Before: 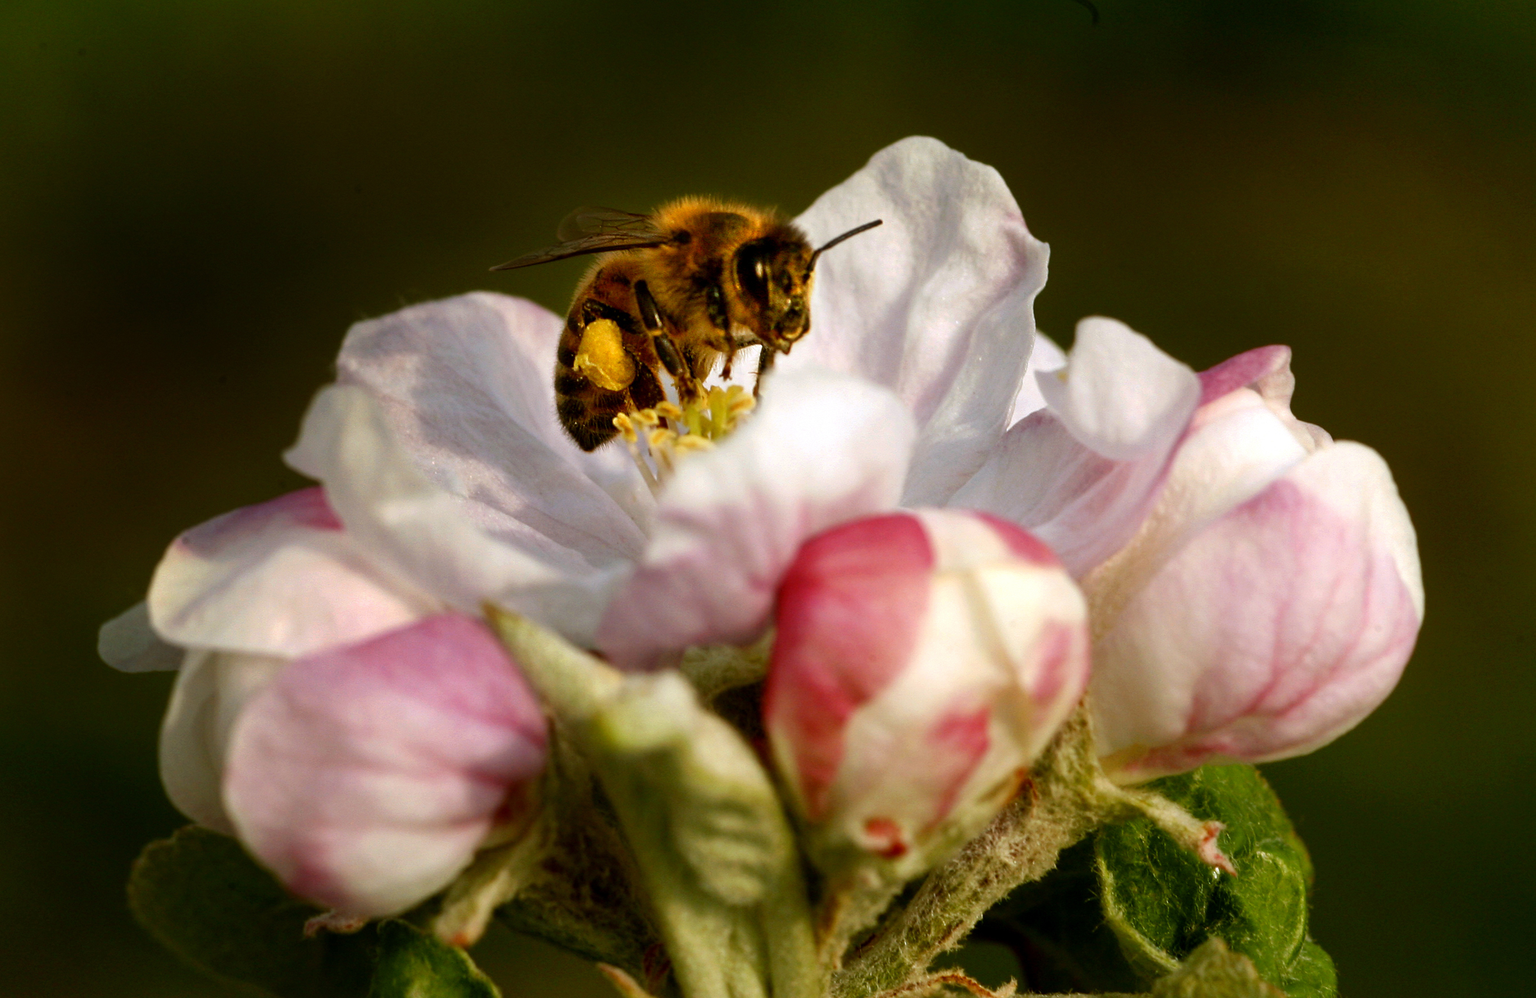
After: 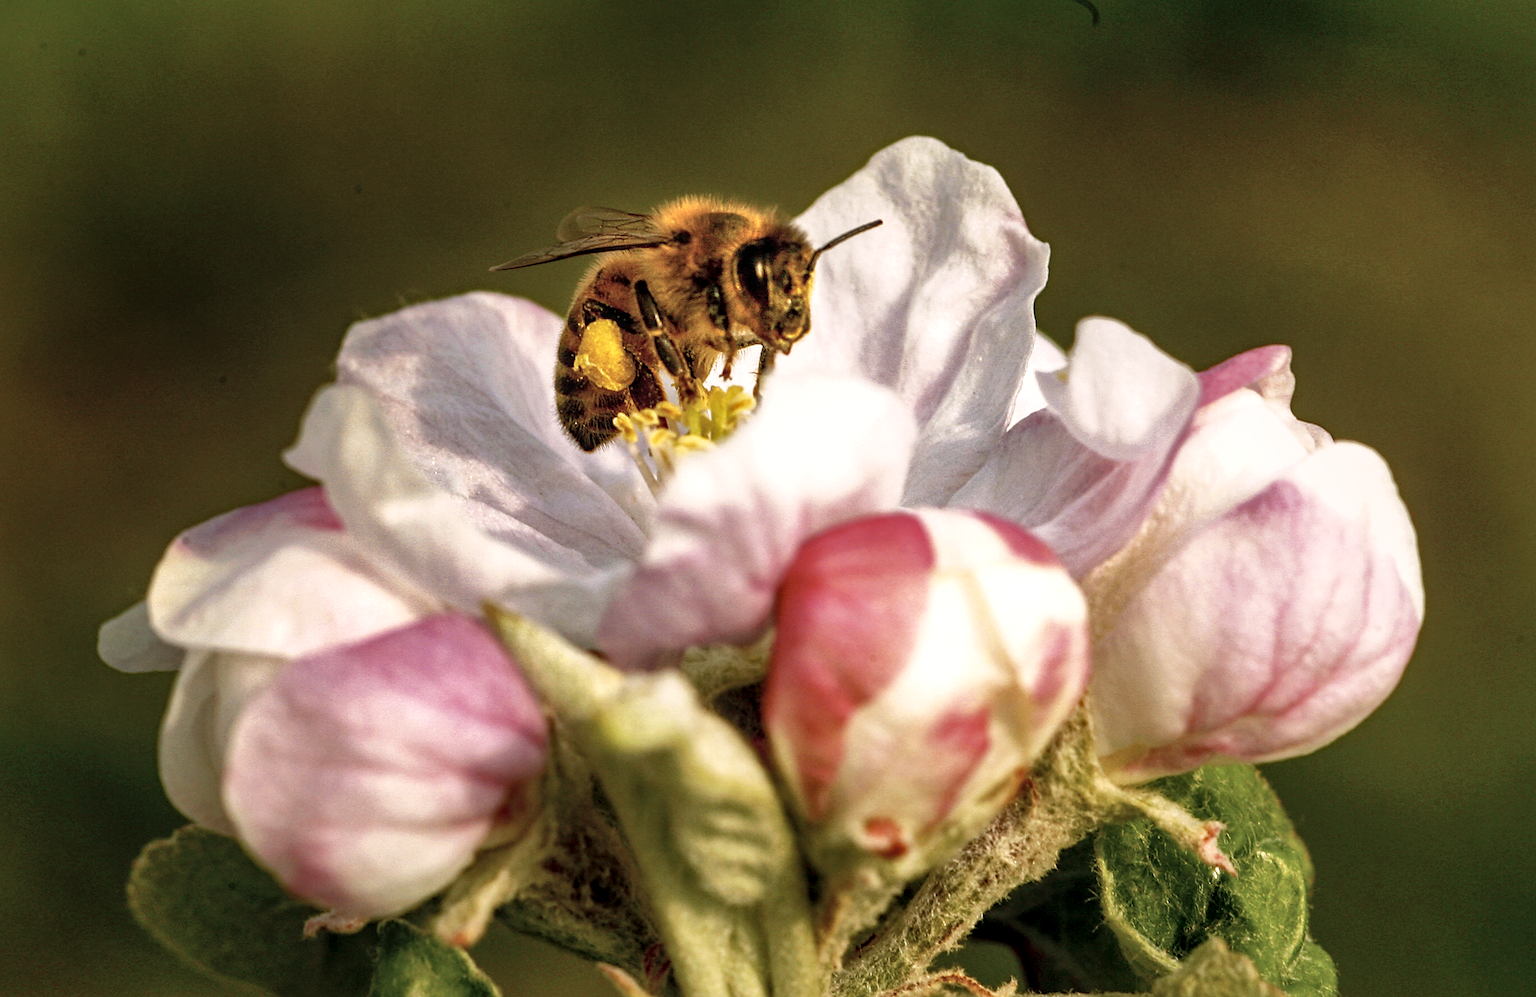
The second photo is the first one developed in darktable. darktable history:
shadows and highlights: on, module defaults
haze removal: compatibility mode true, adaptive false
color correction: highlights a* 5.58, highlights b* 5.16, saturation 0.682
local contrast: on, module defaults
exposure: exposure 0.203 EV, compensate exposure bias true, compensate highlight preservation false
sharpen: radius 1.901, amount 0.415, threshold 1.286
base curve: curves: ch0 [(0, 0) (0.579, 0.807) (1, 1)], preserve colors none
